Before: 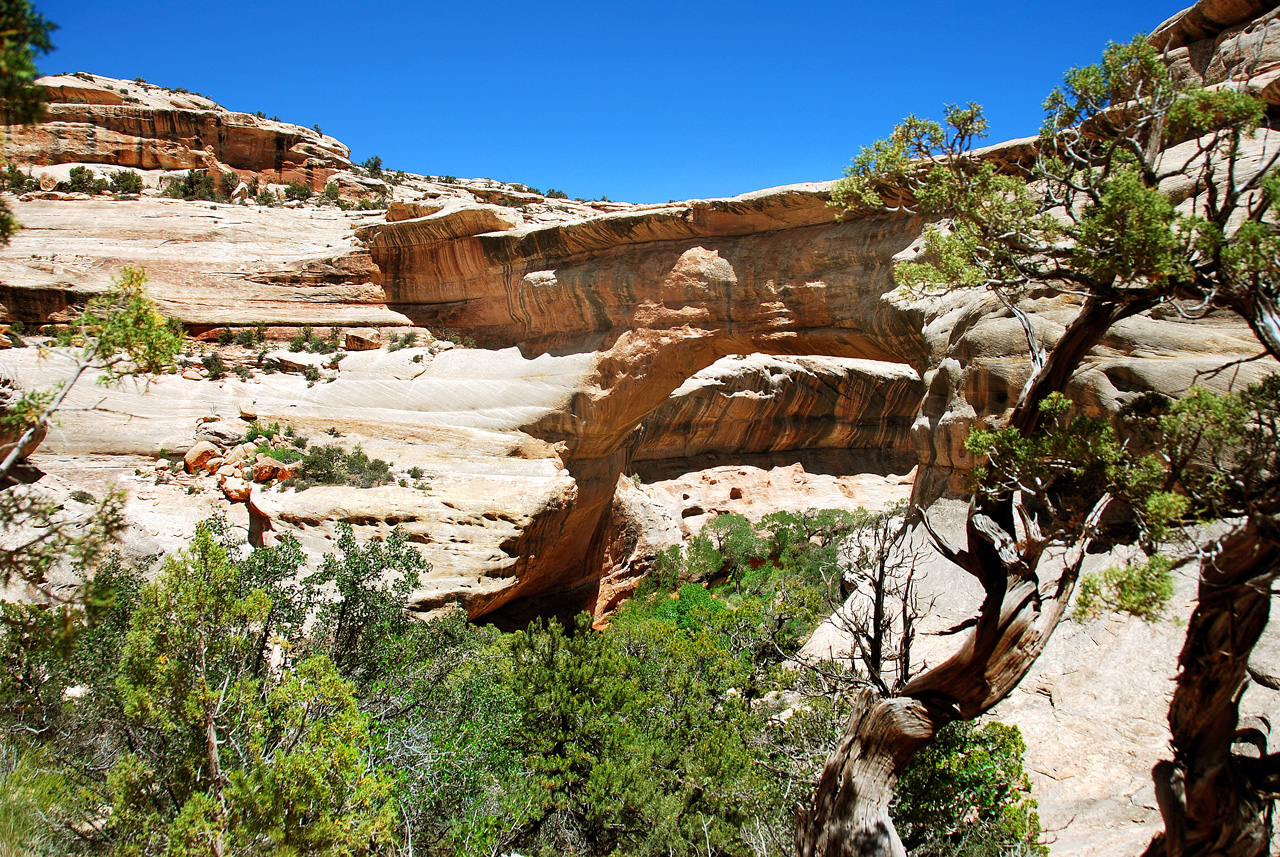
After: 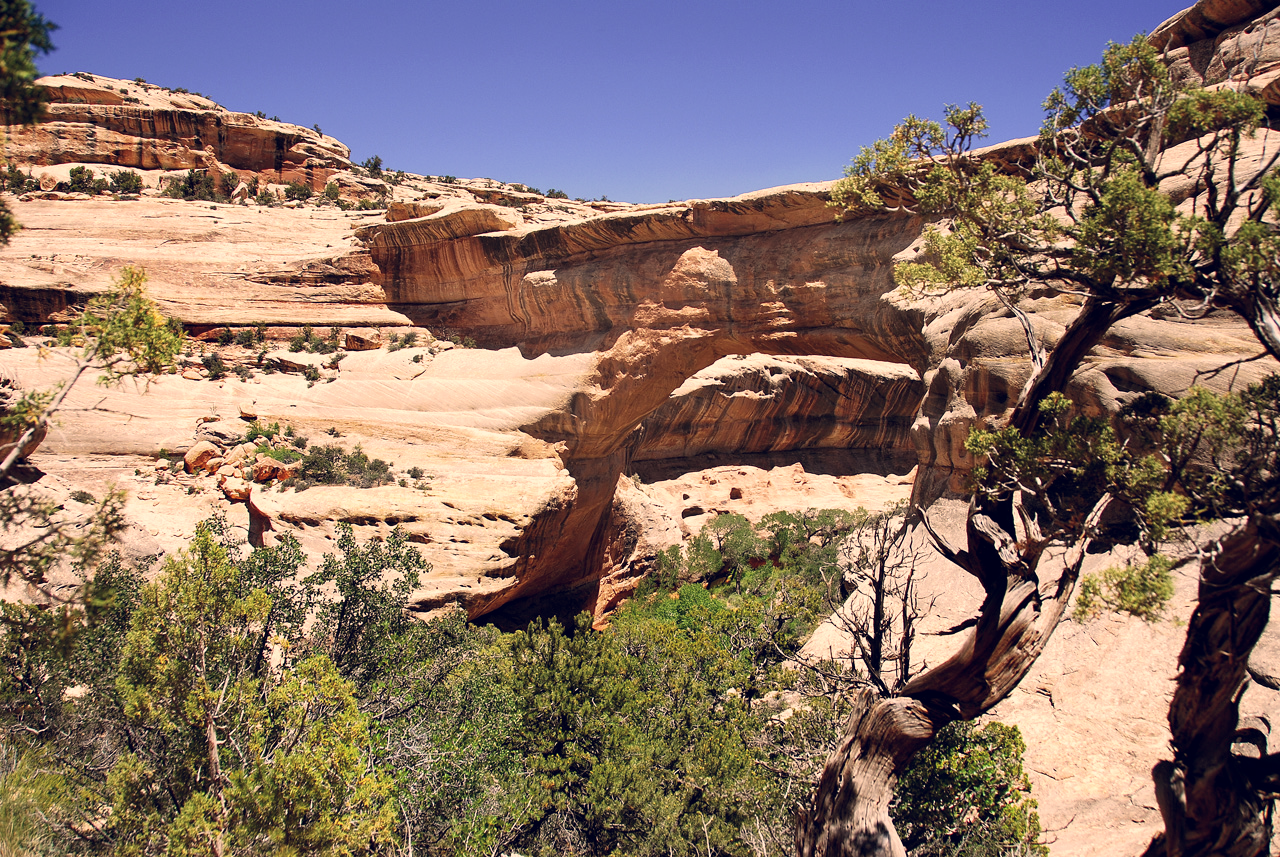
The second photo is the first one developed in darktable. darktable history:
color correction: highlights a* 19.7, highlights b* 27.38, shadows a* 3.38, shadows b* -17.57, saturation 0.758
